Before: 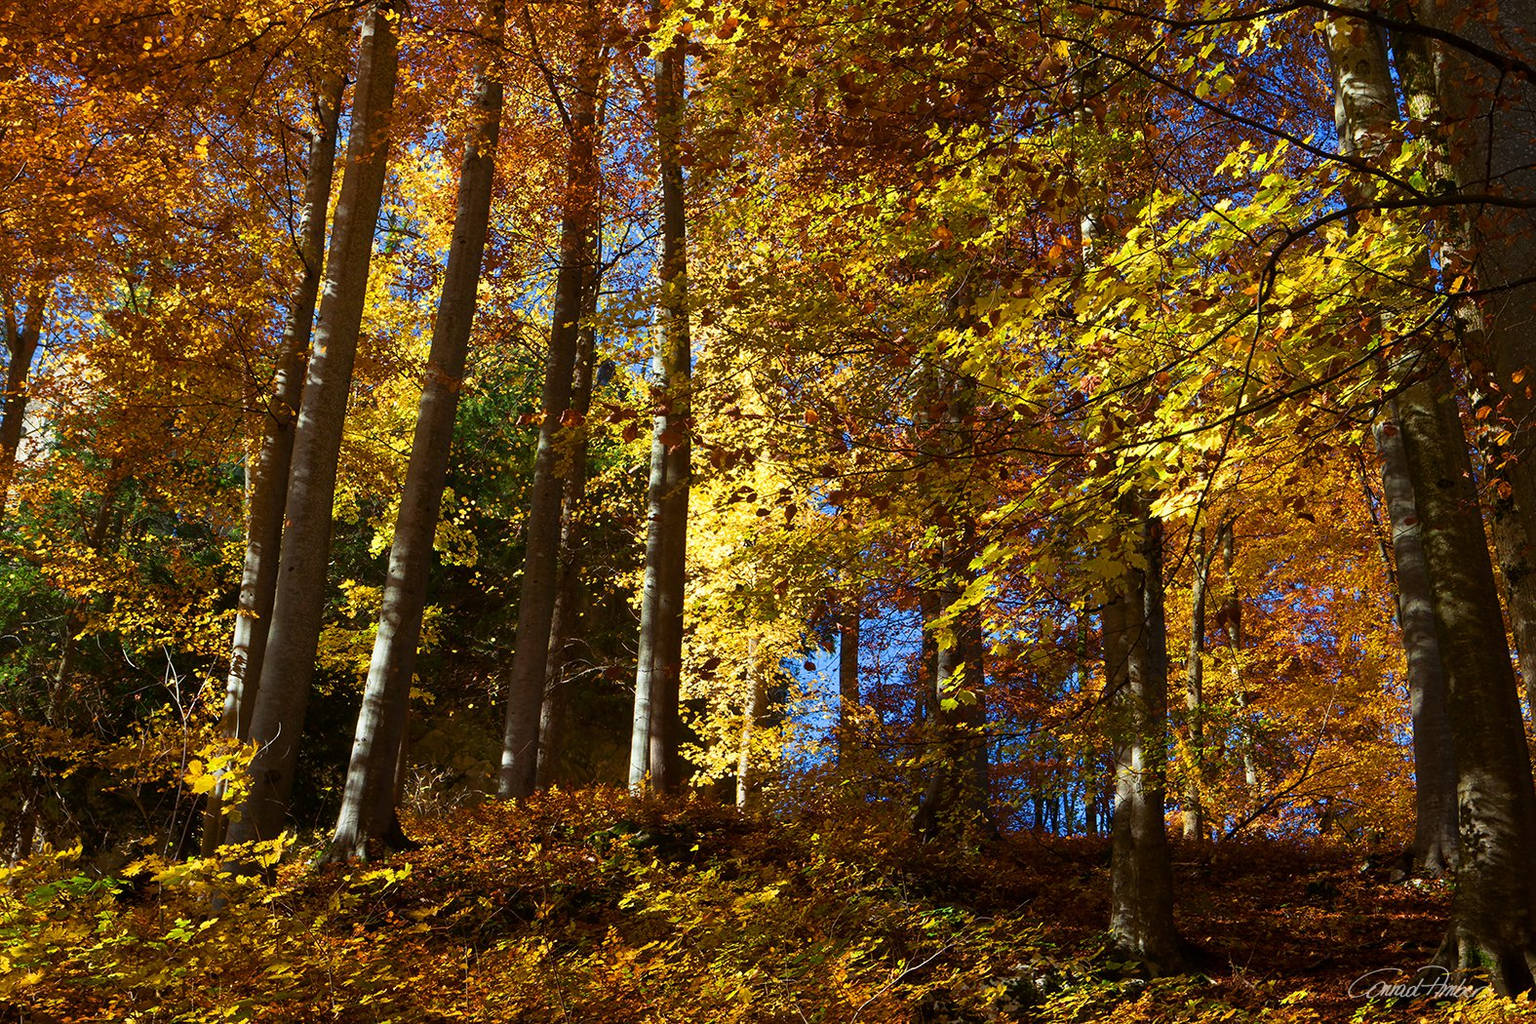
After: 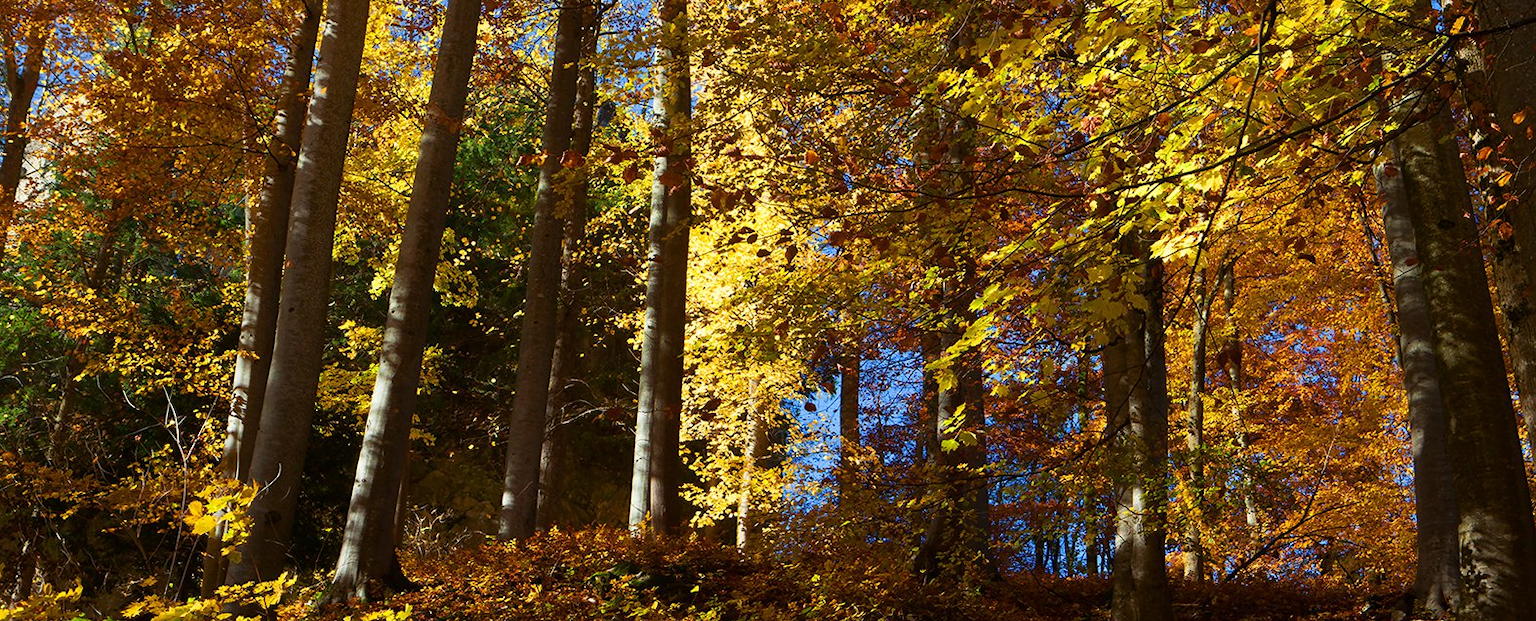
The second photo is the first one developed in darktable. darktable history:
white balance: red 1.009, blue 0.985
crop and rotate: top 25.357%, bottom 13.942%
